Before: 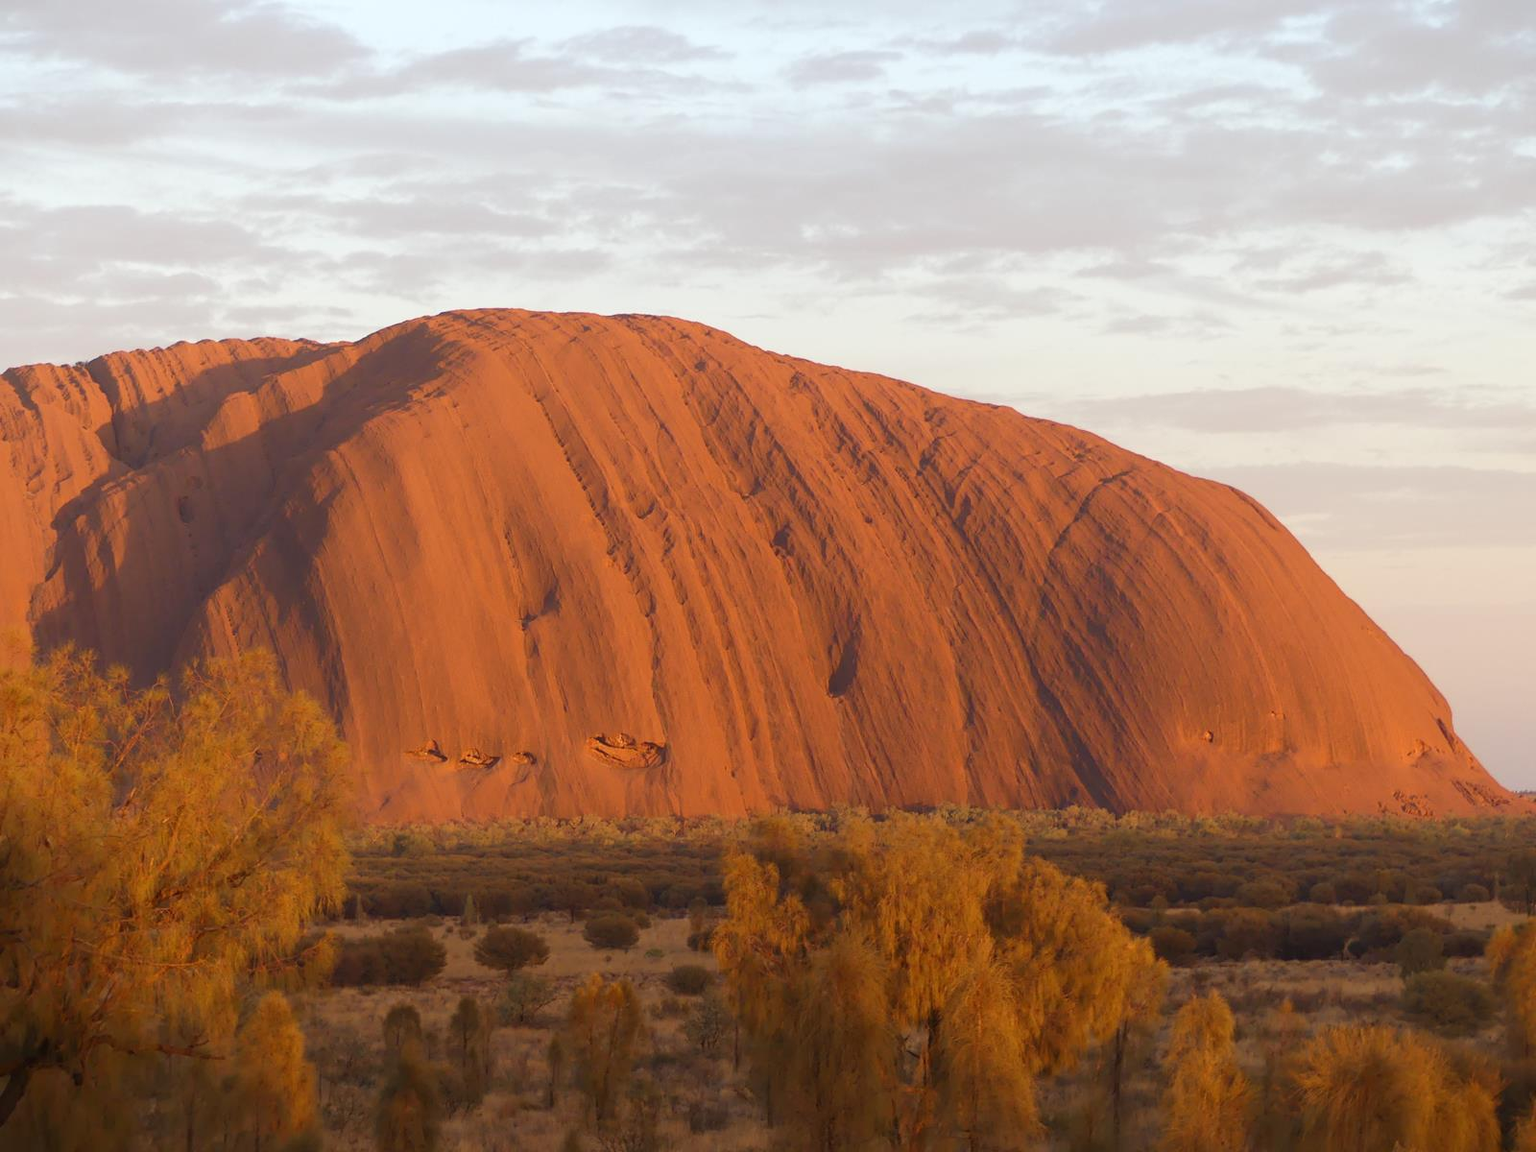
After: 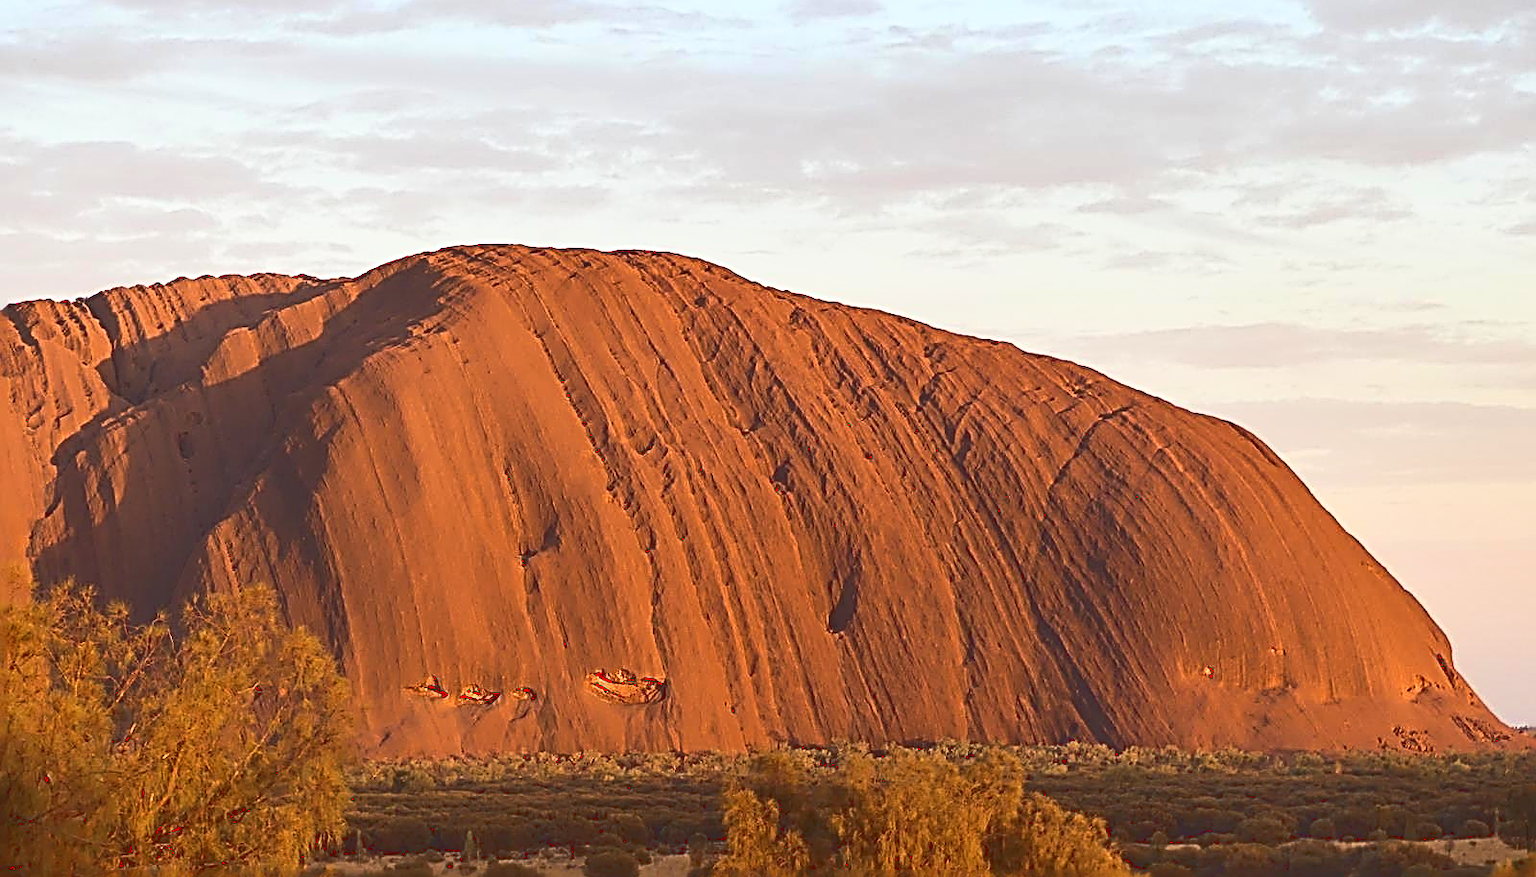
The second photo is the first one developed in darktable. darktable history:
crop: top 5.62%, bottom 18.197%
exposure: black level correction 0.001, exposure 0.192 EV, compensate exposure bias true, compensate highlight preservation false
sharpen: radius 3.153, amount 1.732
tone curve: curves: ch0 [(0, 0) (0.003, 0.142) (0.011, 0.142) (0.025, 0.147) (0.044, 0.147) (0.069, 0.152) (0.1, 0.16) (0.136, 0.172) (0.177, 0.193) (0.224, 0.221) (0.277, 0.264) (0.335, 0.322) (0.399, 0.399) (0.468, 0.49) (0.543, 0.593) (0.623, 0.723) (0.709, 0.841) (0.801, 0.925) (0.898, 0.976) (1, 1)], color space Lab, linked channels, preserve colors none
shadows and highlights: low approximation 0.01, soften with gaussian
